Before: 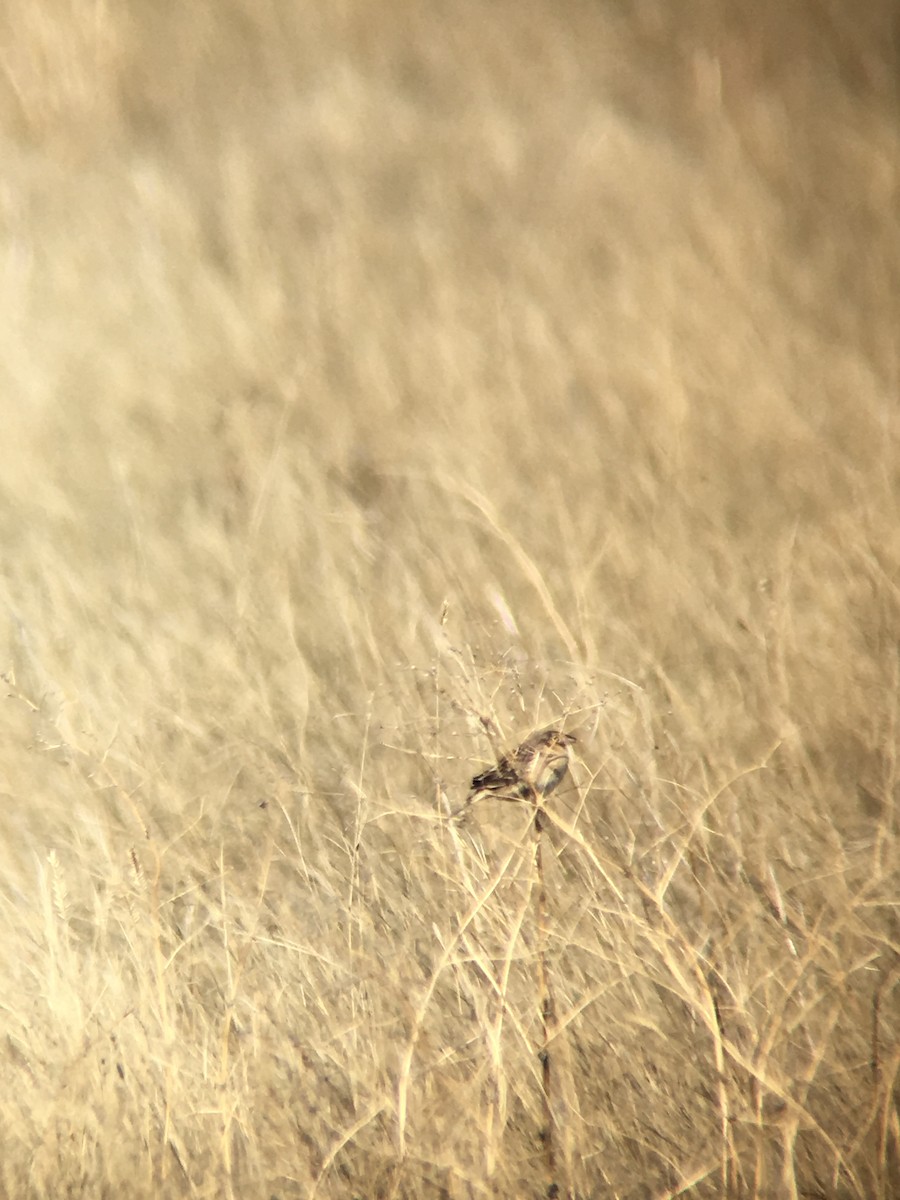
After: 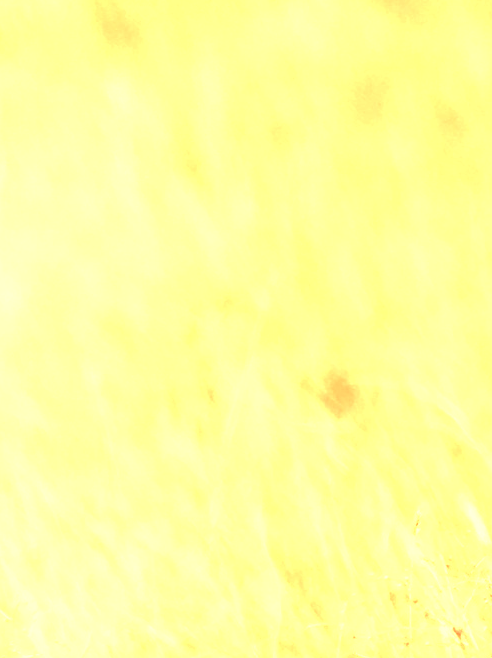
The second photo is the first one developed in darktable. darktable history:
white balance: red 1.467, blue 0.684
crop and rotate: left 3.047%, top 7.509%, right 42.236%, bottom 37.598%
exposure: black level correction 0, exposure 1.45 EV, compensate exposure bias true, compensate highlight preservation false
